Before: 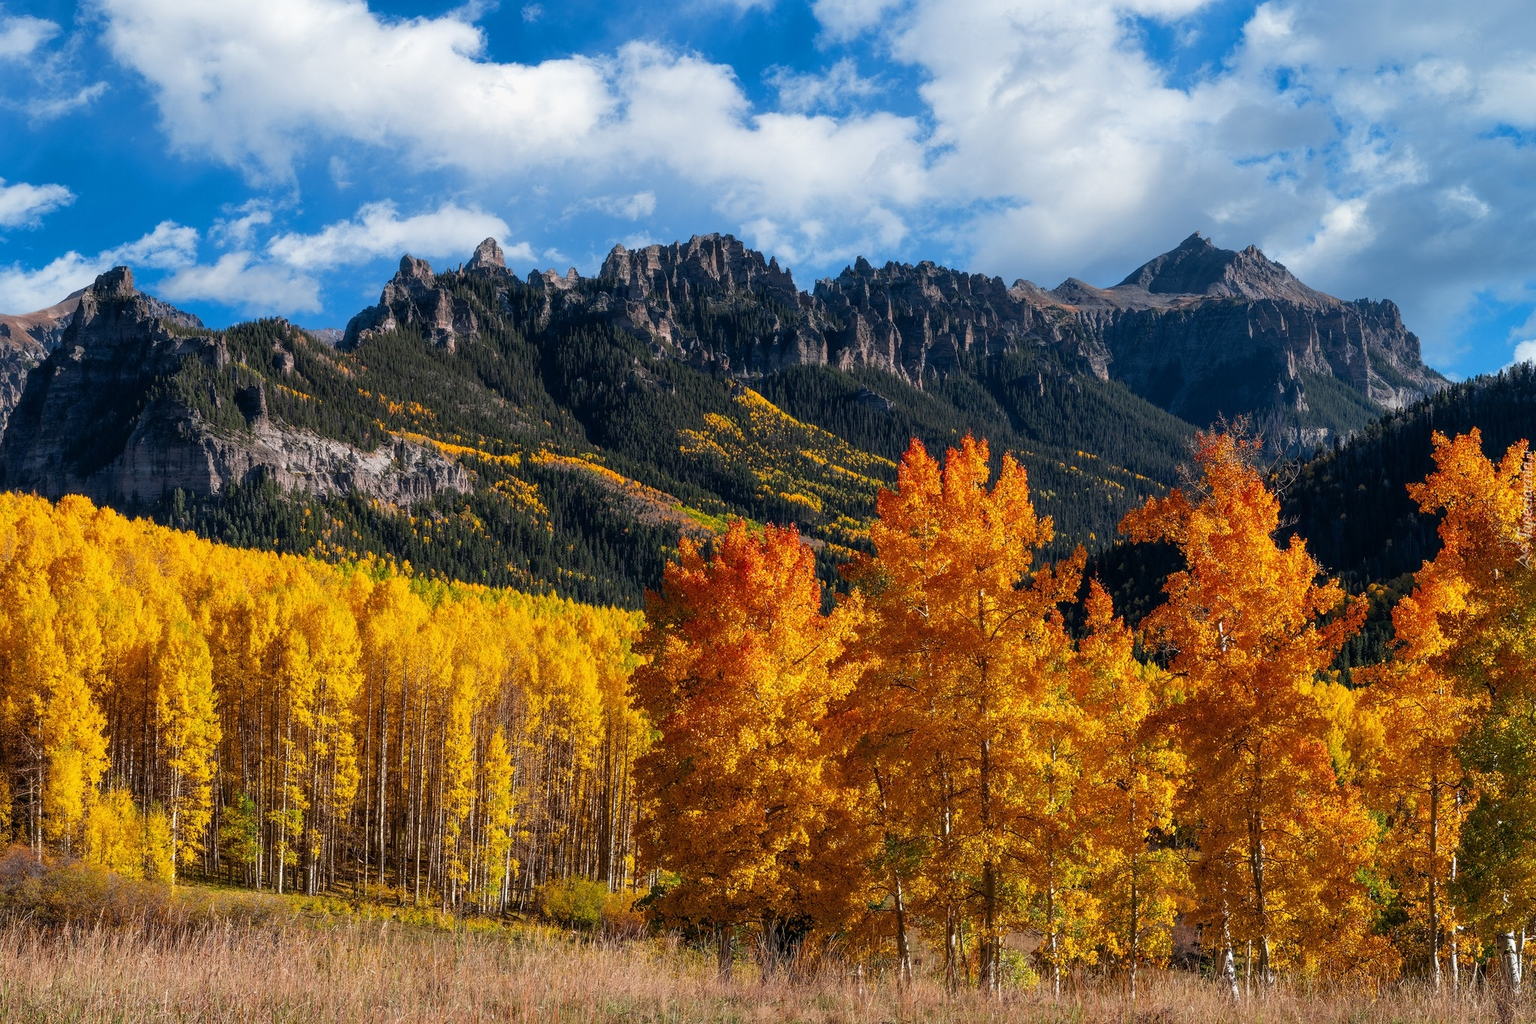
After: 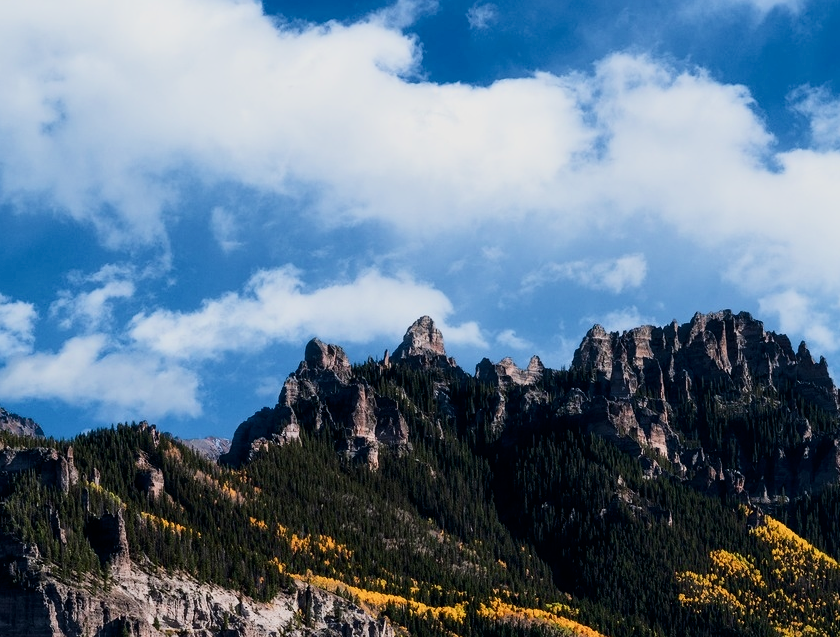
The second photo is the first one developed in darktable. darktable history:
contrast brightness saturation: contrast 0.284
crop and rotate: left 11.15%, top 0.118%, right 47.825%, bottom 53.237%
filmic rgb: black relative exposure -7.65 EV, white relative exposure 4.56 EV, threshold 5.99 EV, hardness 3.61, iterations of high-quality reconstruction 0, enable highlight reconstruction true
velvia: on, module defaults
